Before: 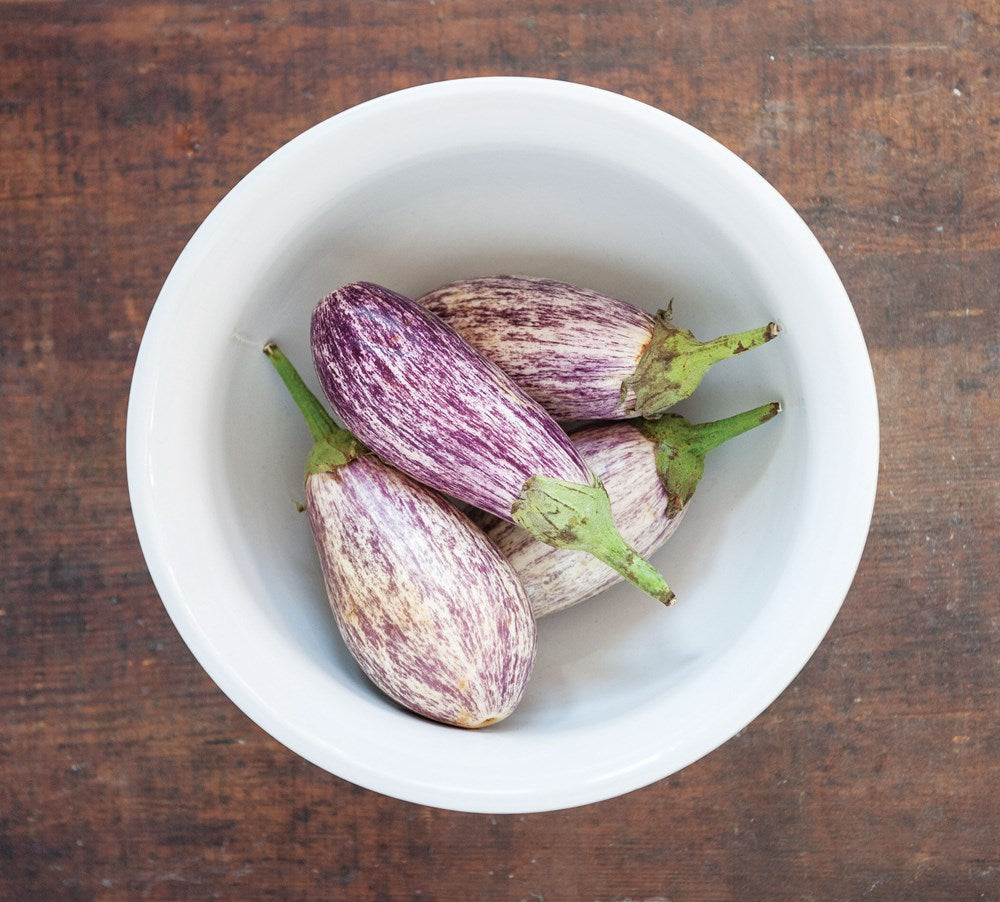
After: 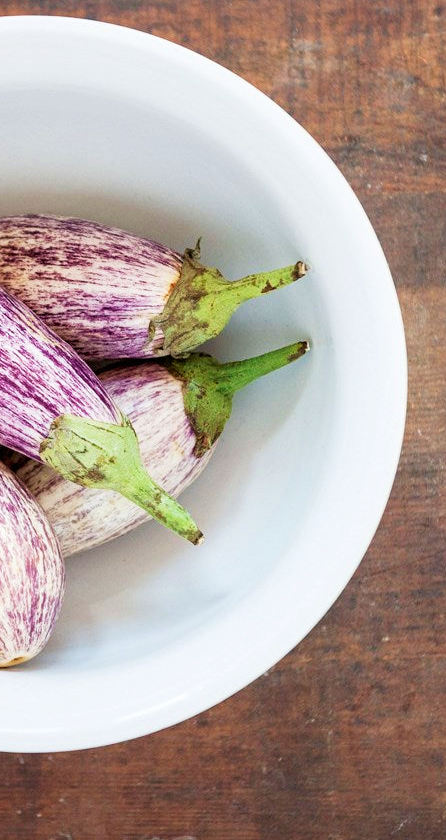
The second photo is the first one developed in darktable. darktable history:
exposure: black level correction 0.001, compensate highlight preservation false
crop: left 47.268%, top 6.827%, right 8.095%
tone curve: curves: ch0 [(0, 0) (0.118, 0.034) (0.182, 0.124) (0.265, 0.214) (0.504, 0.508) (0.783, 0.825) (1, 1)], preserve colors none
velvia: on, module defaults
